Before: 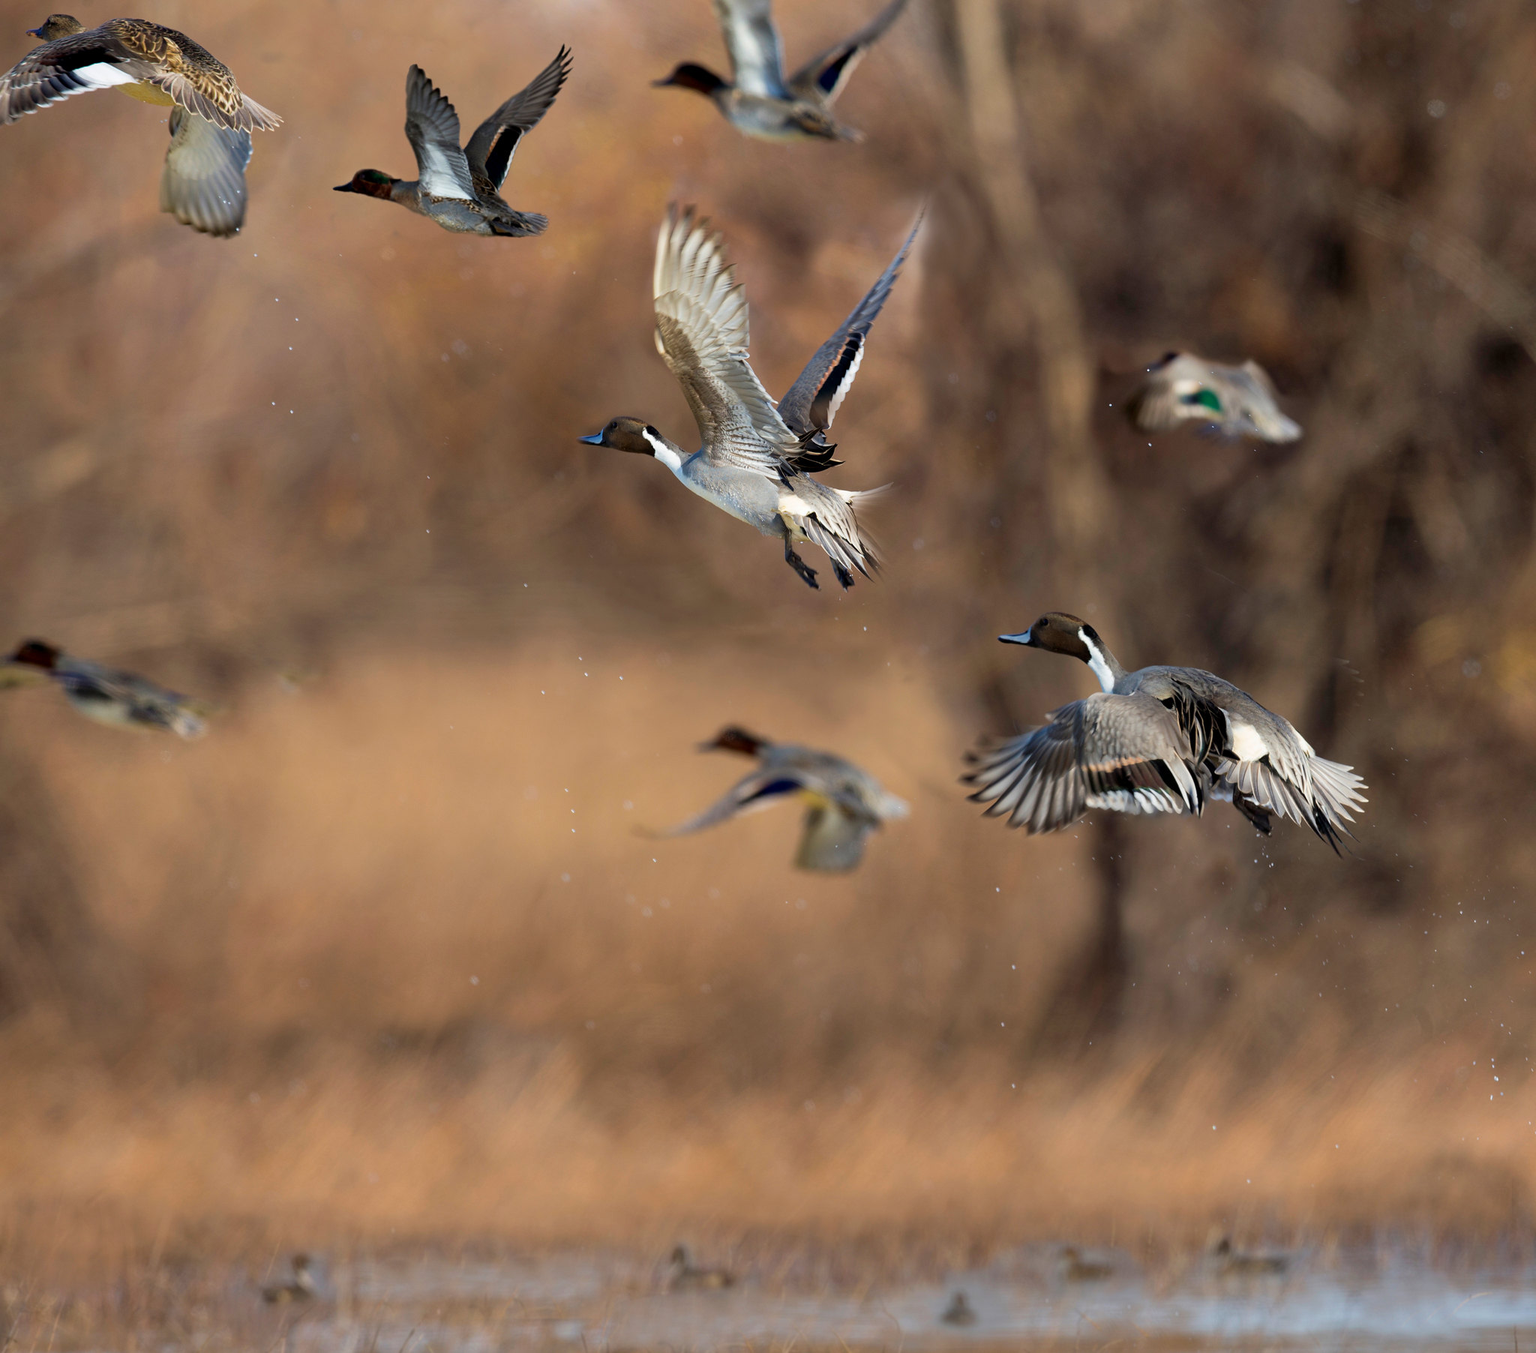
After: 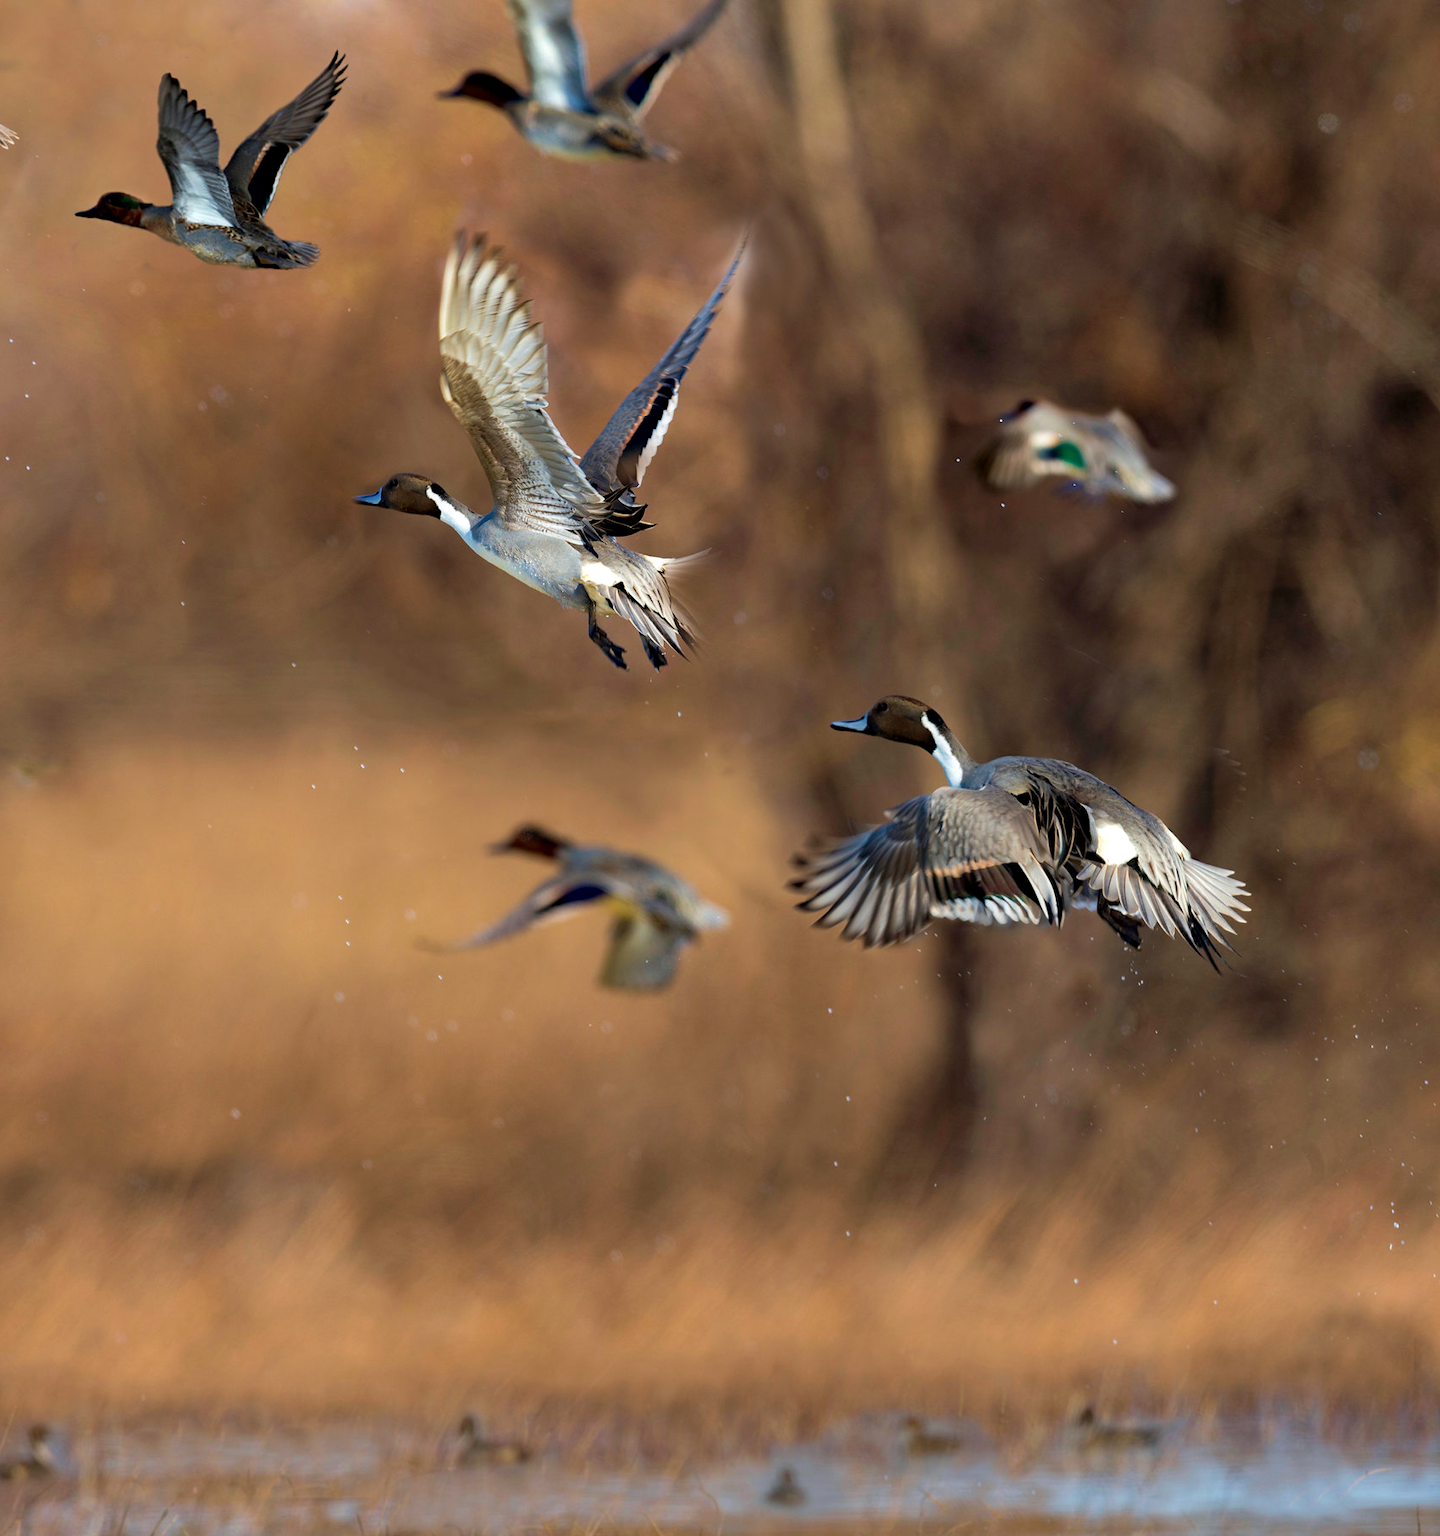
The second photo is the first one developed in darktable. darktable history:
haze removal: compatibility mode true, adaptive false
velvia: on, module defaults
crop: left 17.431%, bottom 0.018%
